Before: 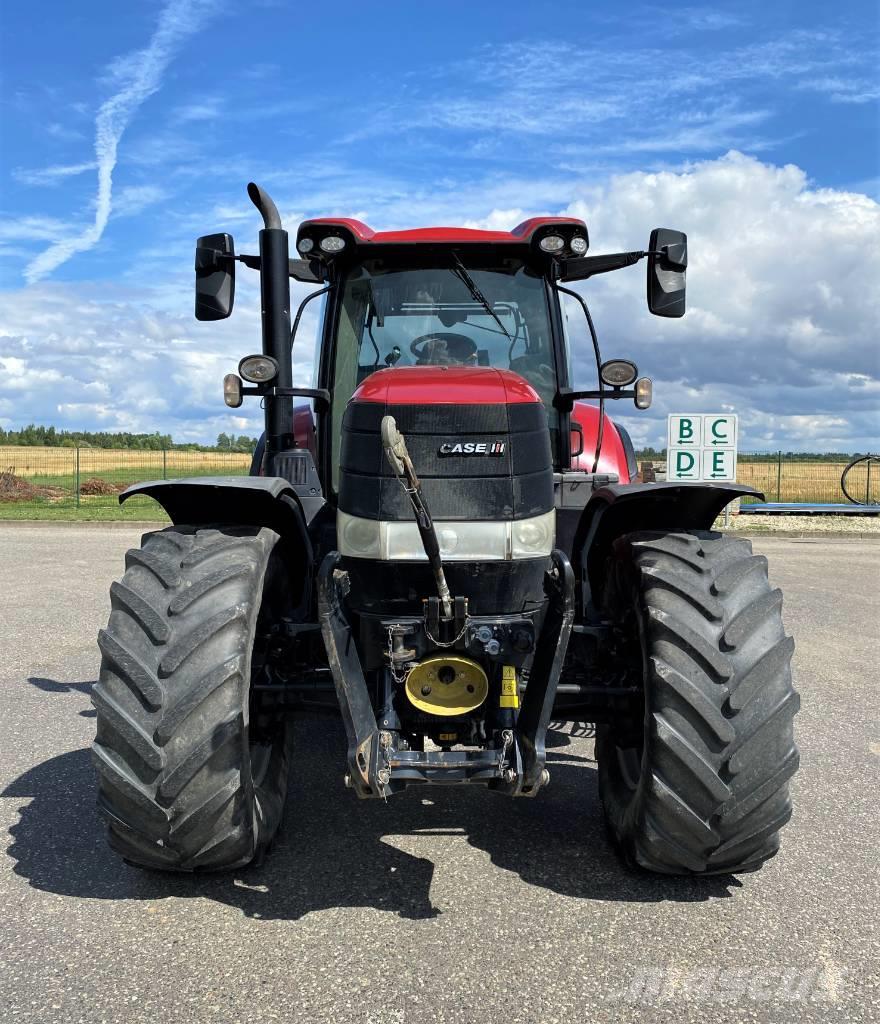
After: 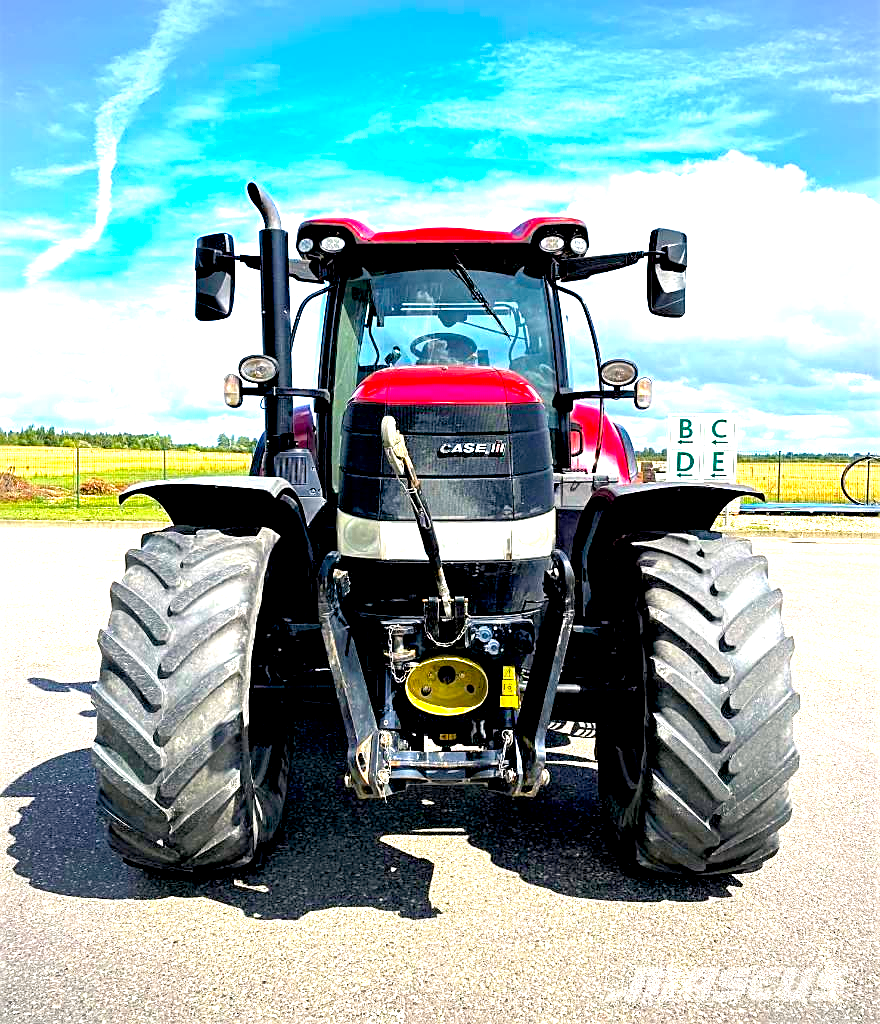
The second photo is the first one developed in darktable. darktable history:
color balance rgb: highlights gain › chroma 1.103%, highlights gain › hue 60.02°, linear chroma grading › global chroma 8.978%, perceptual saturation grading › global saturation 30.708%, global vibrance 20%
sharpen: on, module defaults
exposure: black level correction 0.009, exposure 1.426 EV, compensate exposure bias true, compensate highlight preservation false
vignetting: fall-off radius 60.77%
levels: levels [0, 0.476, 0.951]
